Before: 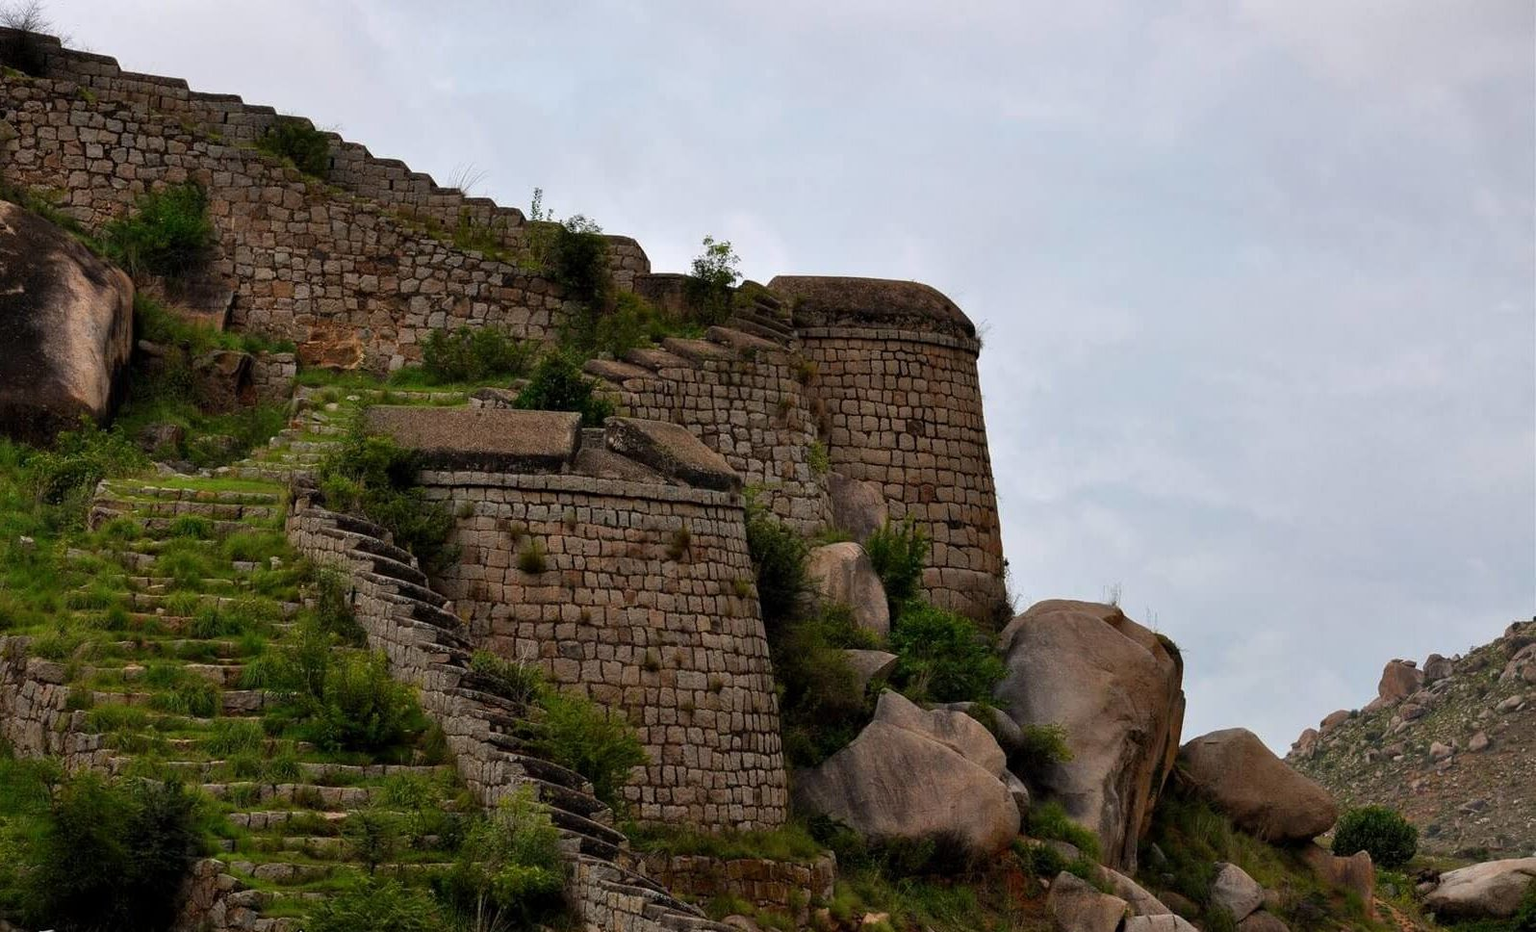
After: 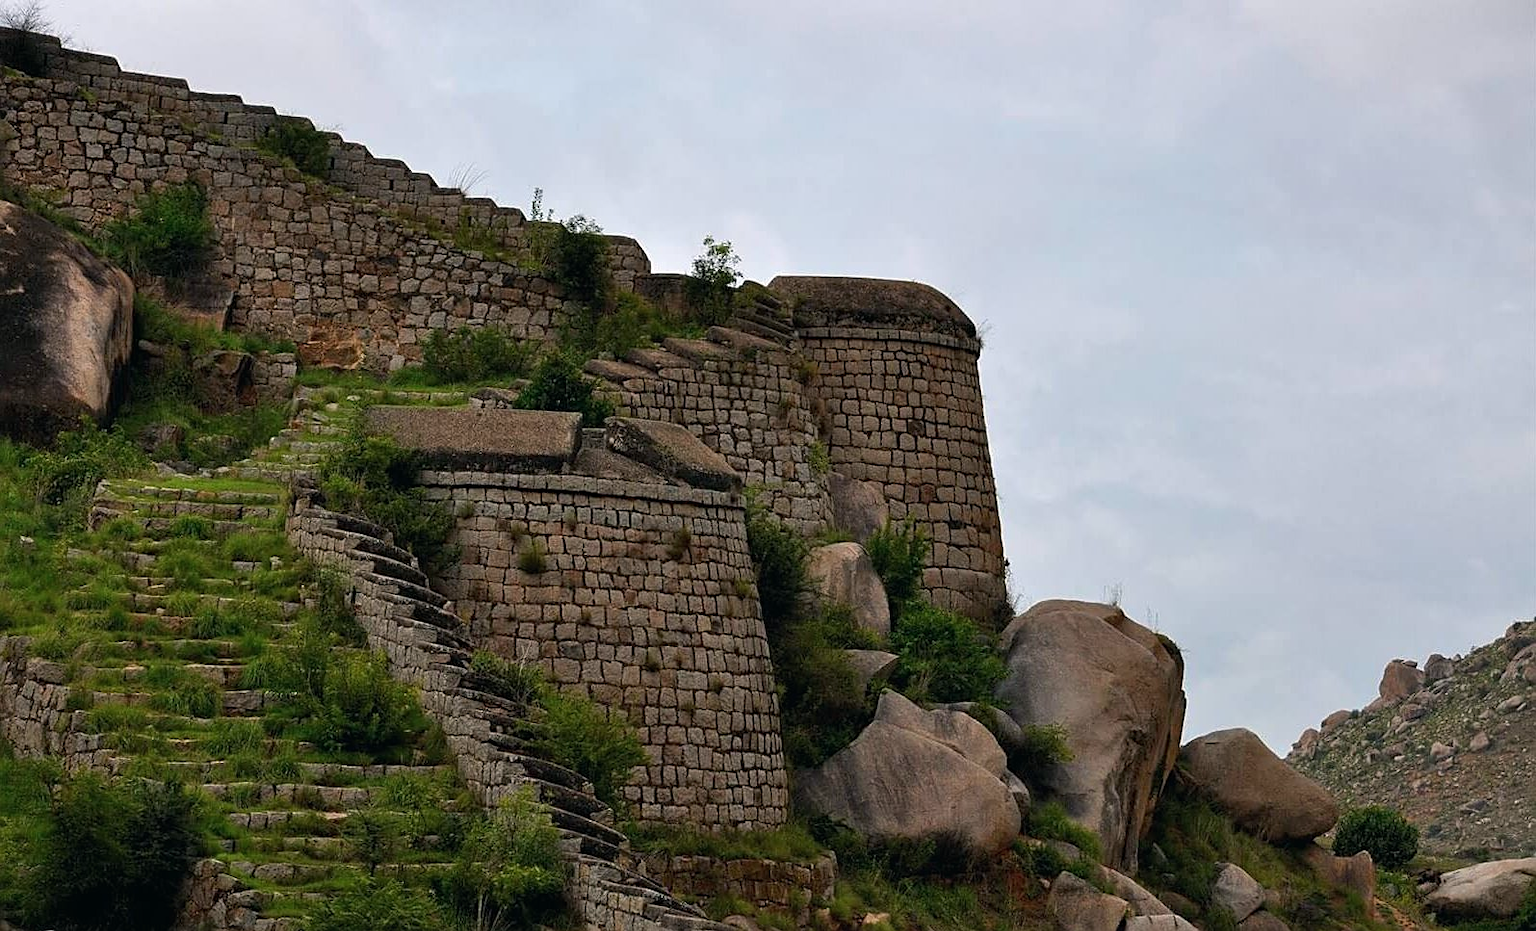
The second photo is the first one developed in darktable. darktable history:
sharpen: on, module defaults
color balance: mode lift, gamma, gain (sRGB), lift [1, 1, 1.022, 1.026]
